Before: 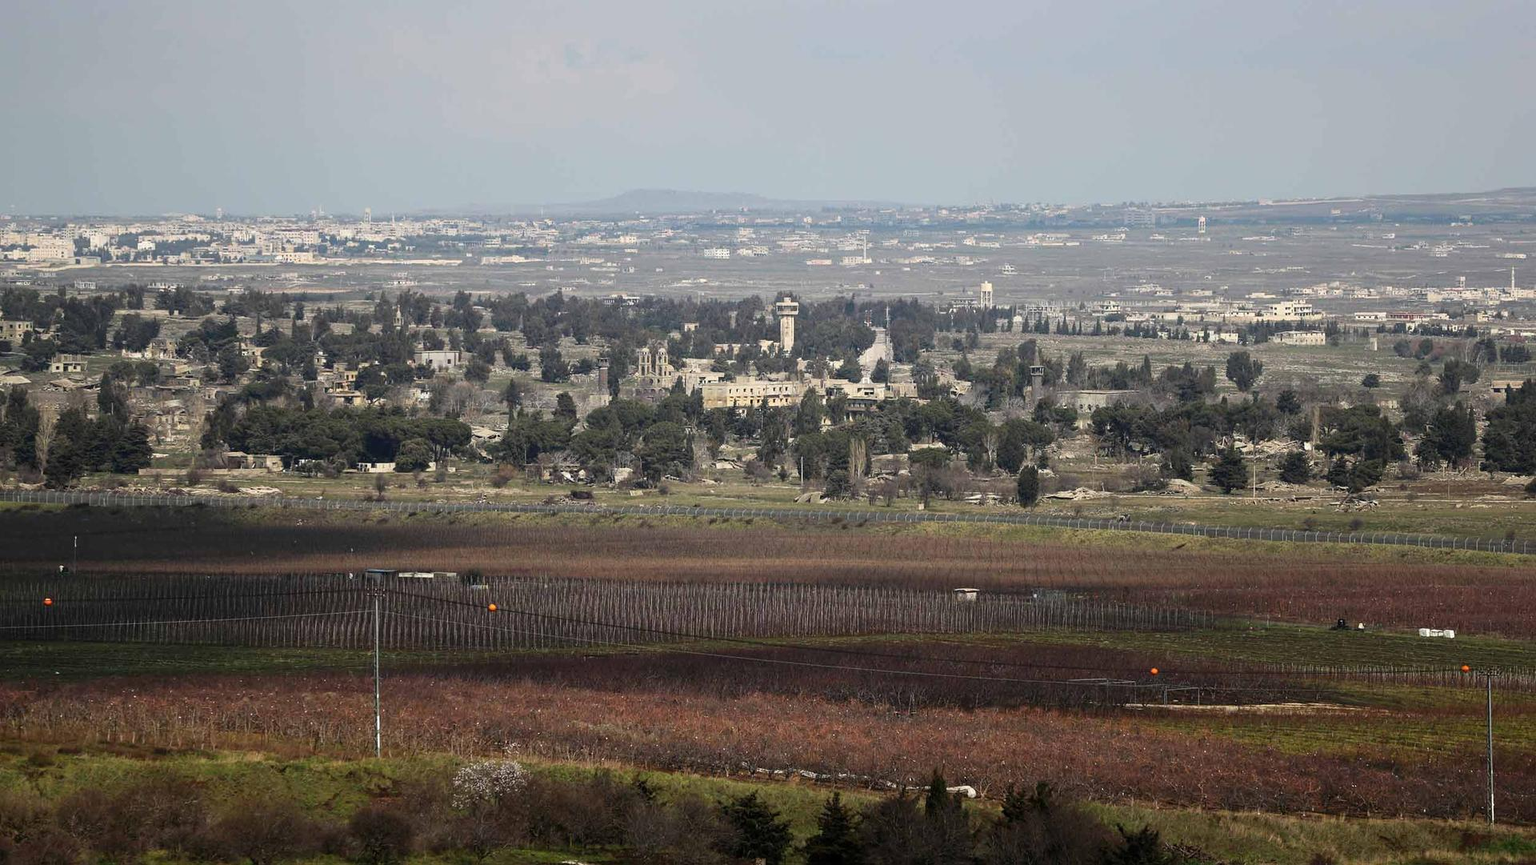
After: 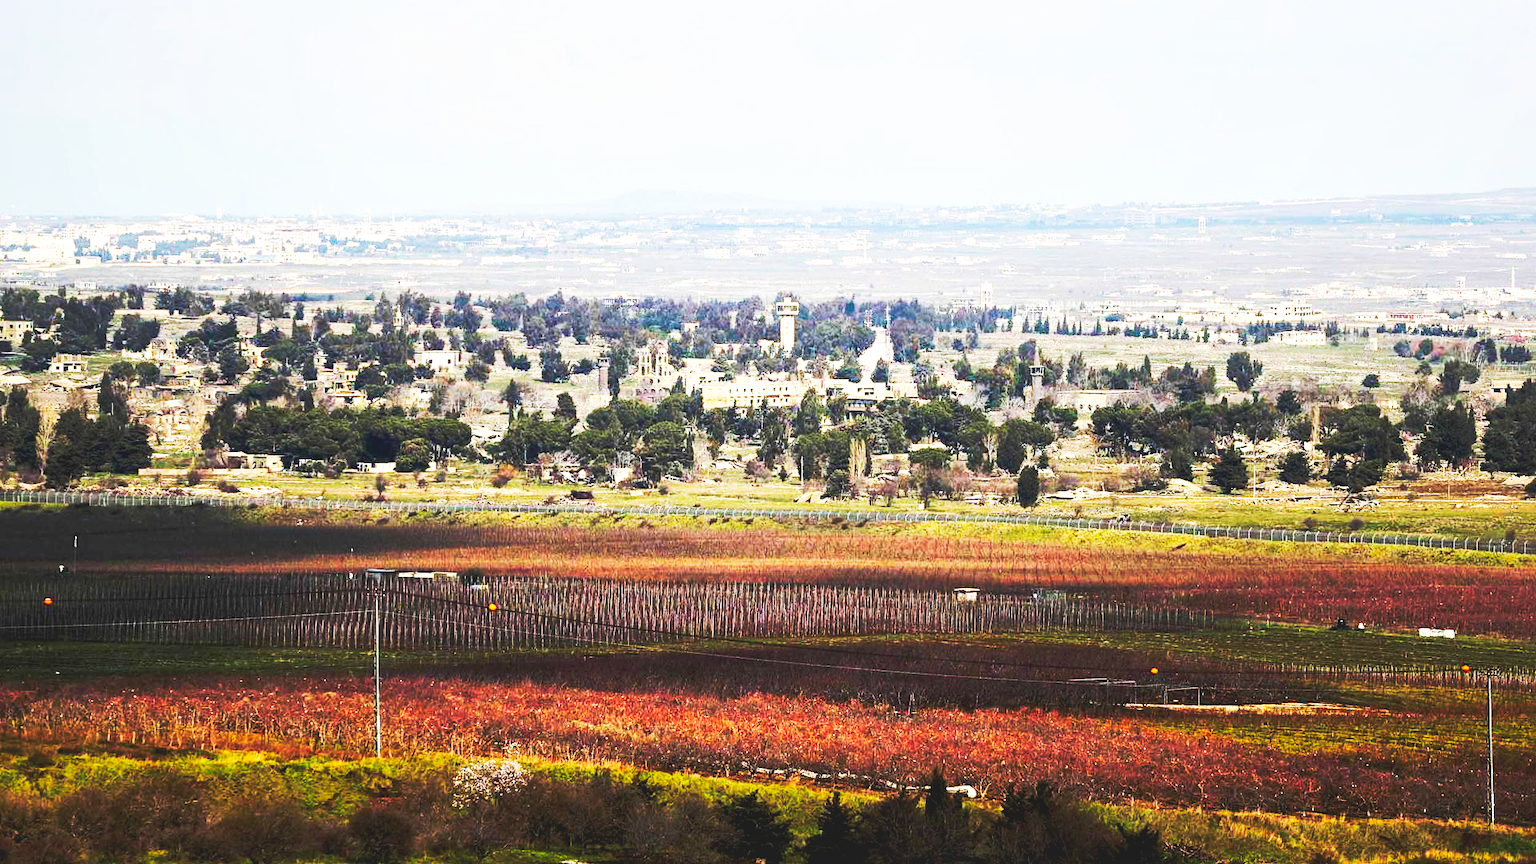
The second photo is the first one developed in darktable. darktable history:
color balance rgb: perceptual saturation grading › global saturation 25%, perceptual brilliance grading › mid-tones 10%, perceptual brilliance grading › shadows 15%, global vibrance 20%
exposure: black level correction 0.007, exposure 0.093 EV, compensate highlight preservation false
velvia: strength 10%
base curve: curves: ch0 [(0, 0.015) (0.085, 0.116) (0.134, 0.298) (0.19, 0.545) (0.296, 0.764) (0.599, 0.982) (1, 1)], preserve colors none
local contrast: mode bilateral grid, contrast 20, coarseness 50, detail 120%, midtone range 0.2
